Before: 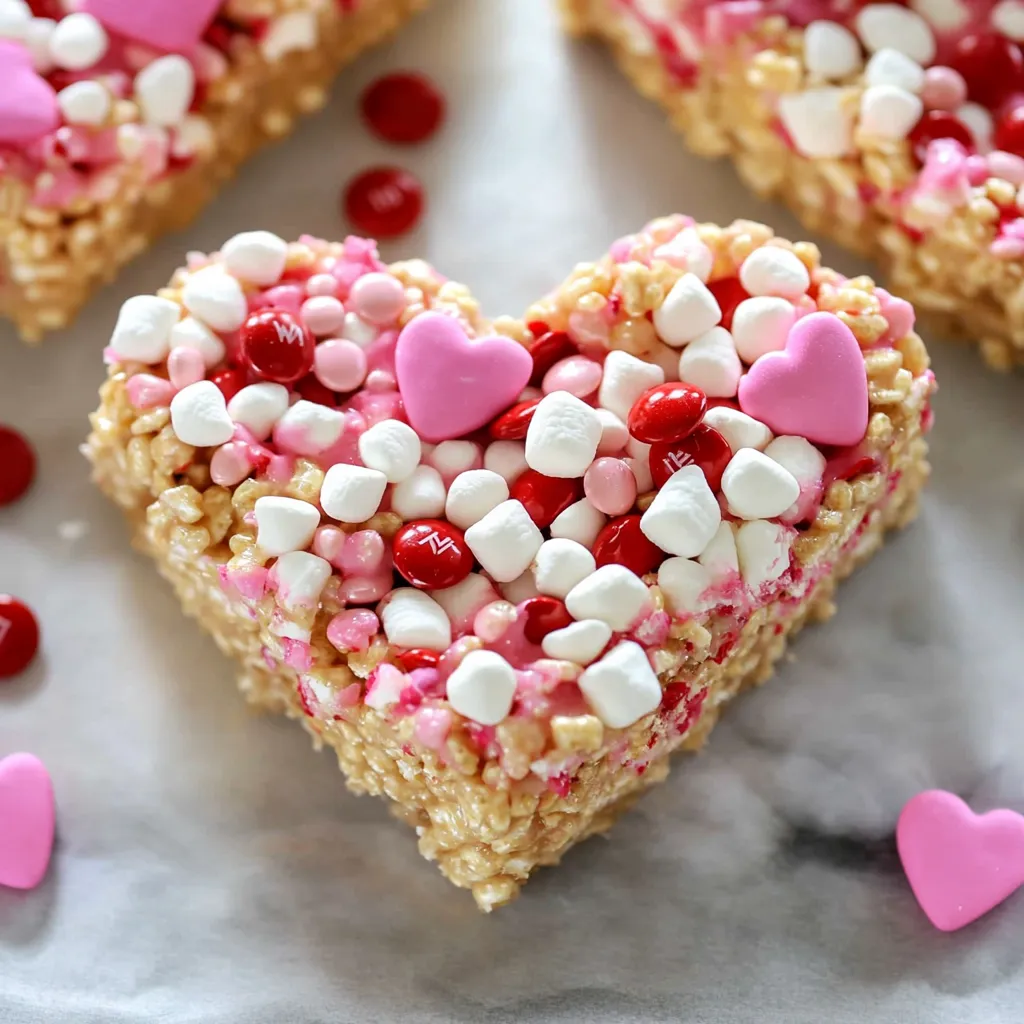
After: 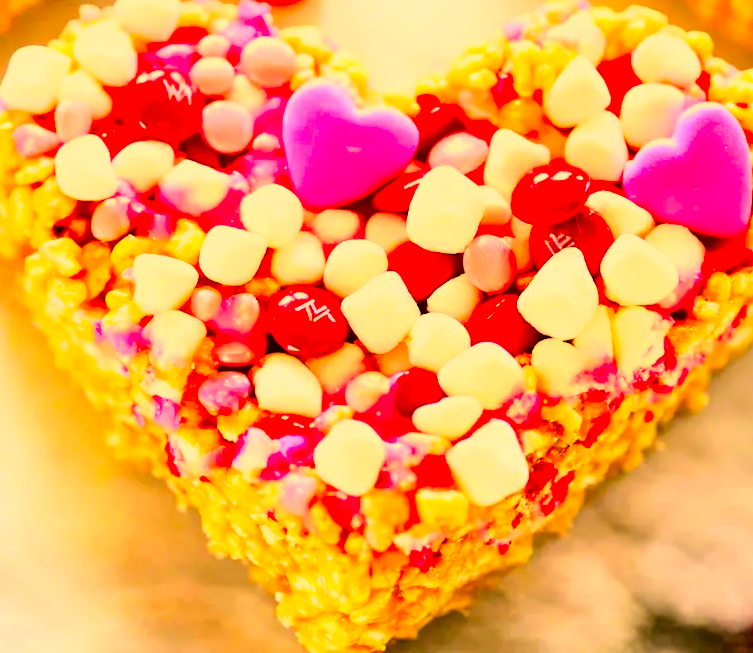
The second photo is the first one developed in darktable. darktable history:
crop and rotate: angle -3.37°, left 9.79%, top 20.73%, right 12.42%, bottom 11.82%
white balance: red 1.004, blue 1.024
color correction: highlights a* 10.44, highlights b* 30.04, shadows a* 2.73, shadows b* 17.51, saturation 1.72
base curve: curves: ch0 [(0, 0) (0.018, 0.026) (0.143, 0.37) (0.33, 0.731) (0.458, 0.853) (0.735, 0.965) (0.905, 0.986) (1, 1)]
